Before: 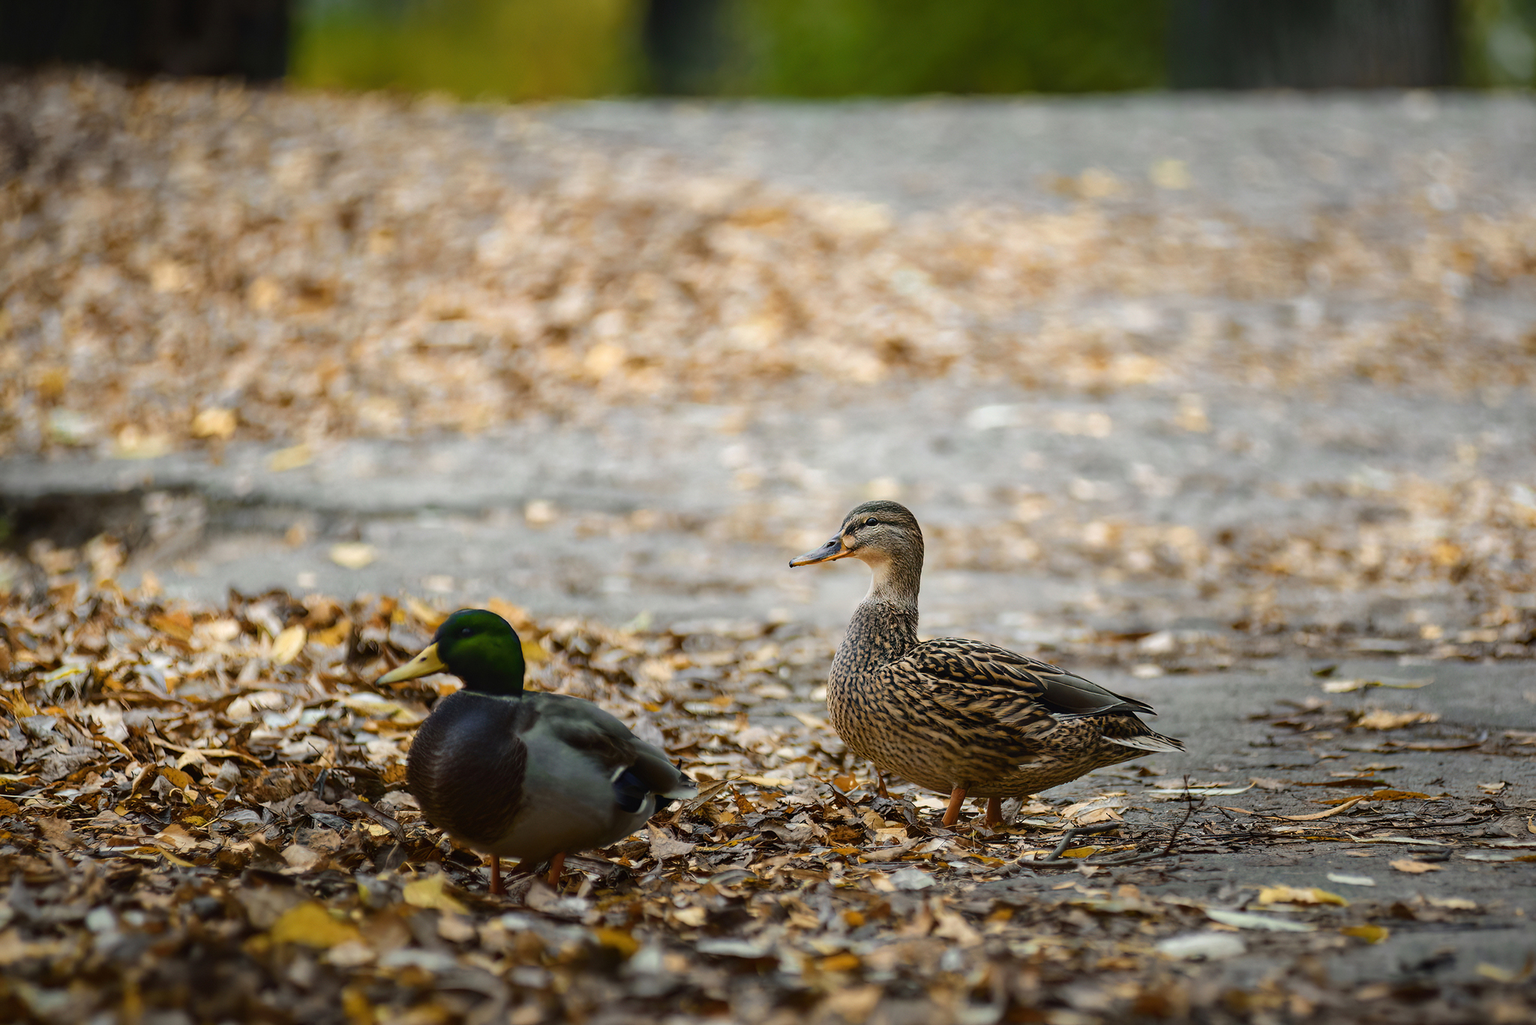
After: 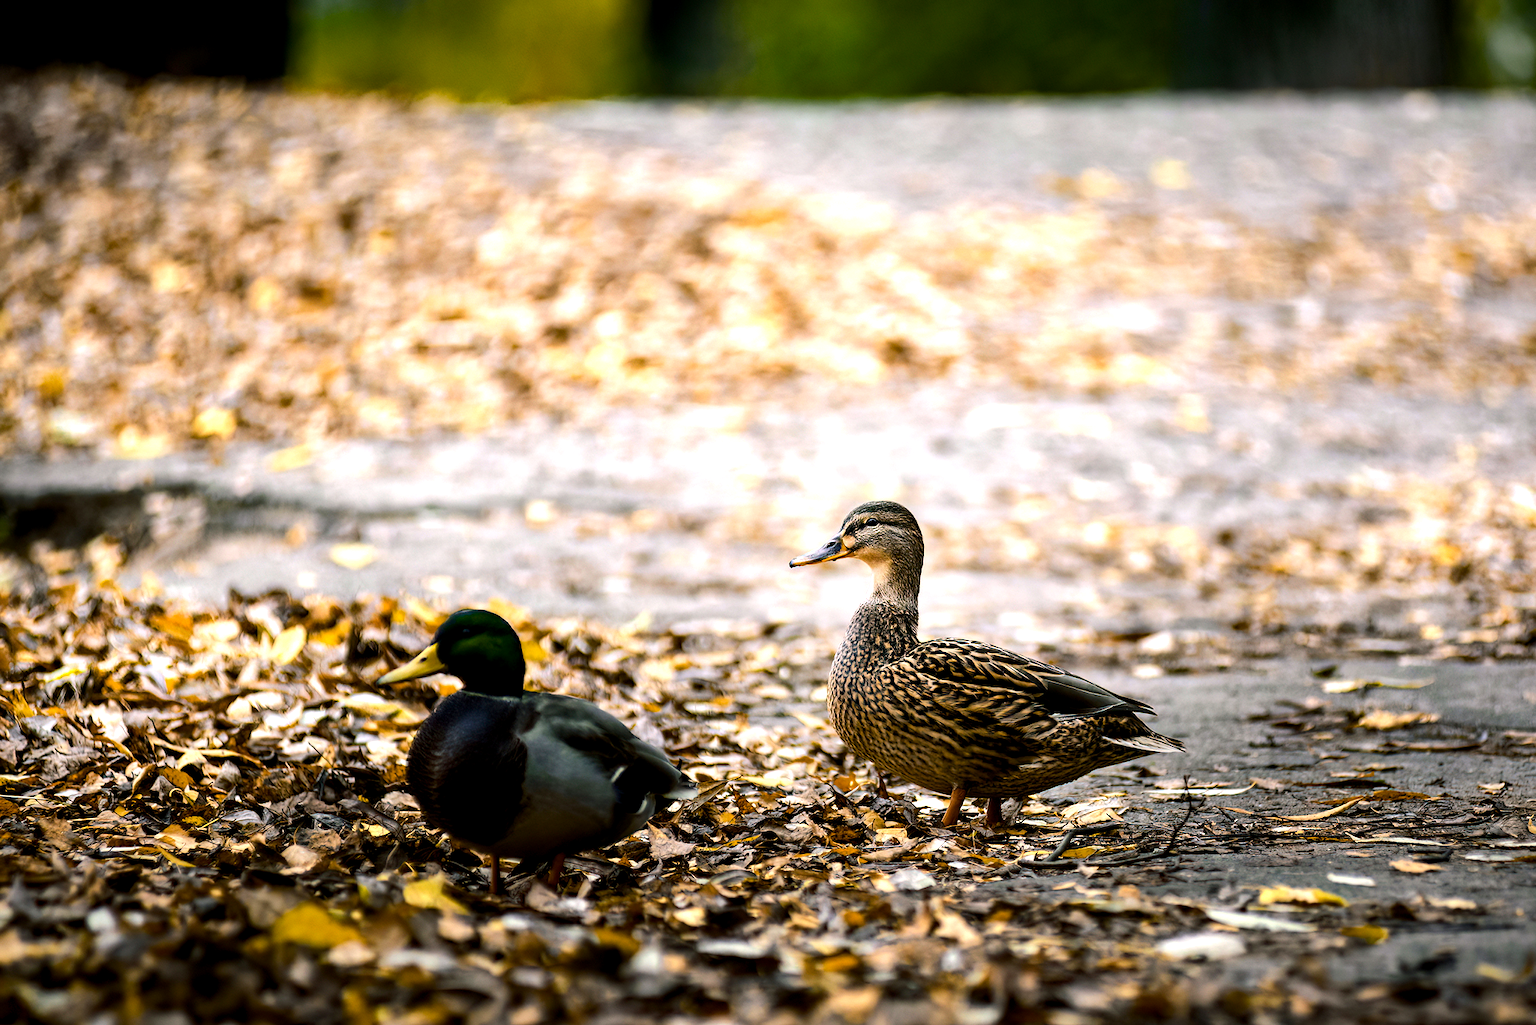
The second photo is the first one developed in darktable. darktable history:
color balance rgb: shadows lift › chroma 2%, shadows lift › hue 217.2°, power › chroma 0.25%, power › hue 60°, highlights gain › chroma 1.5%, highlights gain › hue 309.6°, global offset › luminance -0.5%, perceptual saturation grading › global saturation 15%, global vibrance 20%
tone equalizer: -8 EV -1.08 EV, -7 EV -1.01 EV, -6 EV -0.867 EV, -5 EV -0.578 EV, -3 EV 0.578 EV, -2 EV 0.867 EV, -1 EV 1.01 EV, +0 EV 1.08 EV, edges refinement/feathering 500, mask exposure compensation -1.57 EV, preserve details no
